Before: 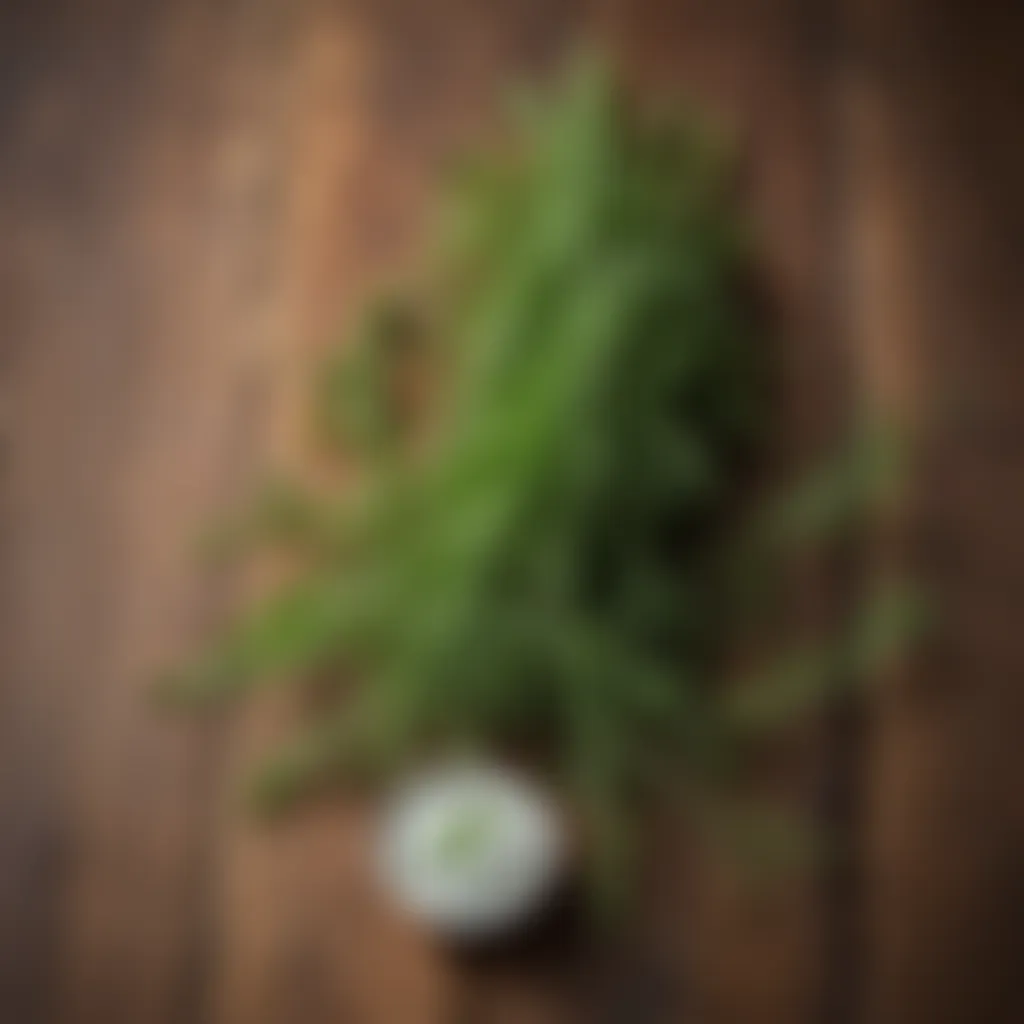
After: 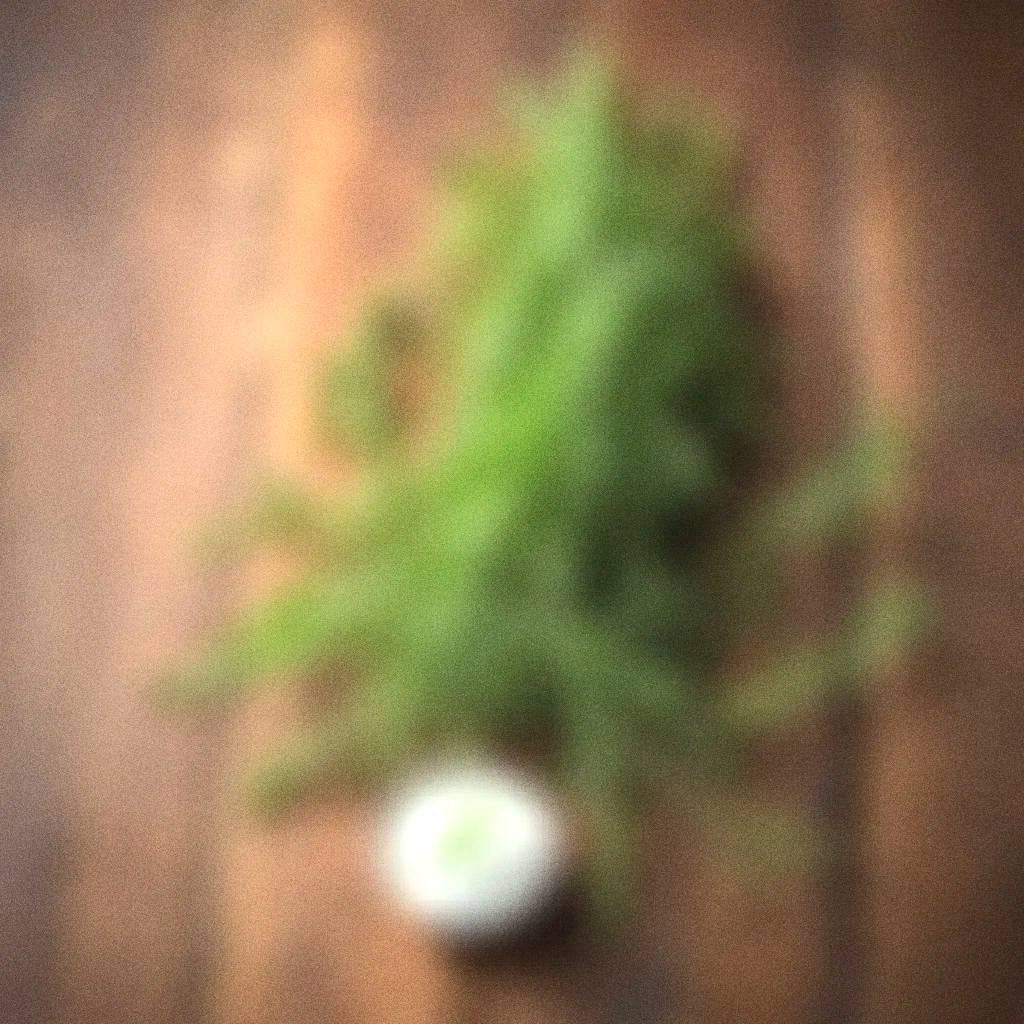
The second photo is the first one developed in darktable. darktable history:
grain: coarseness 0.09 ISO, strength 40%
exposure: black level correction 0, exposure 1.4 EV, compensate highlight preservation false
